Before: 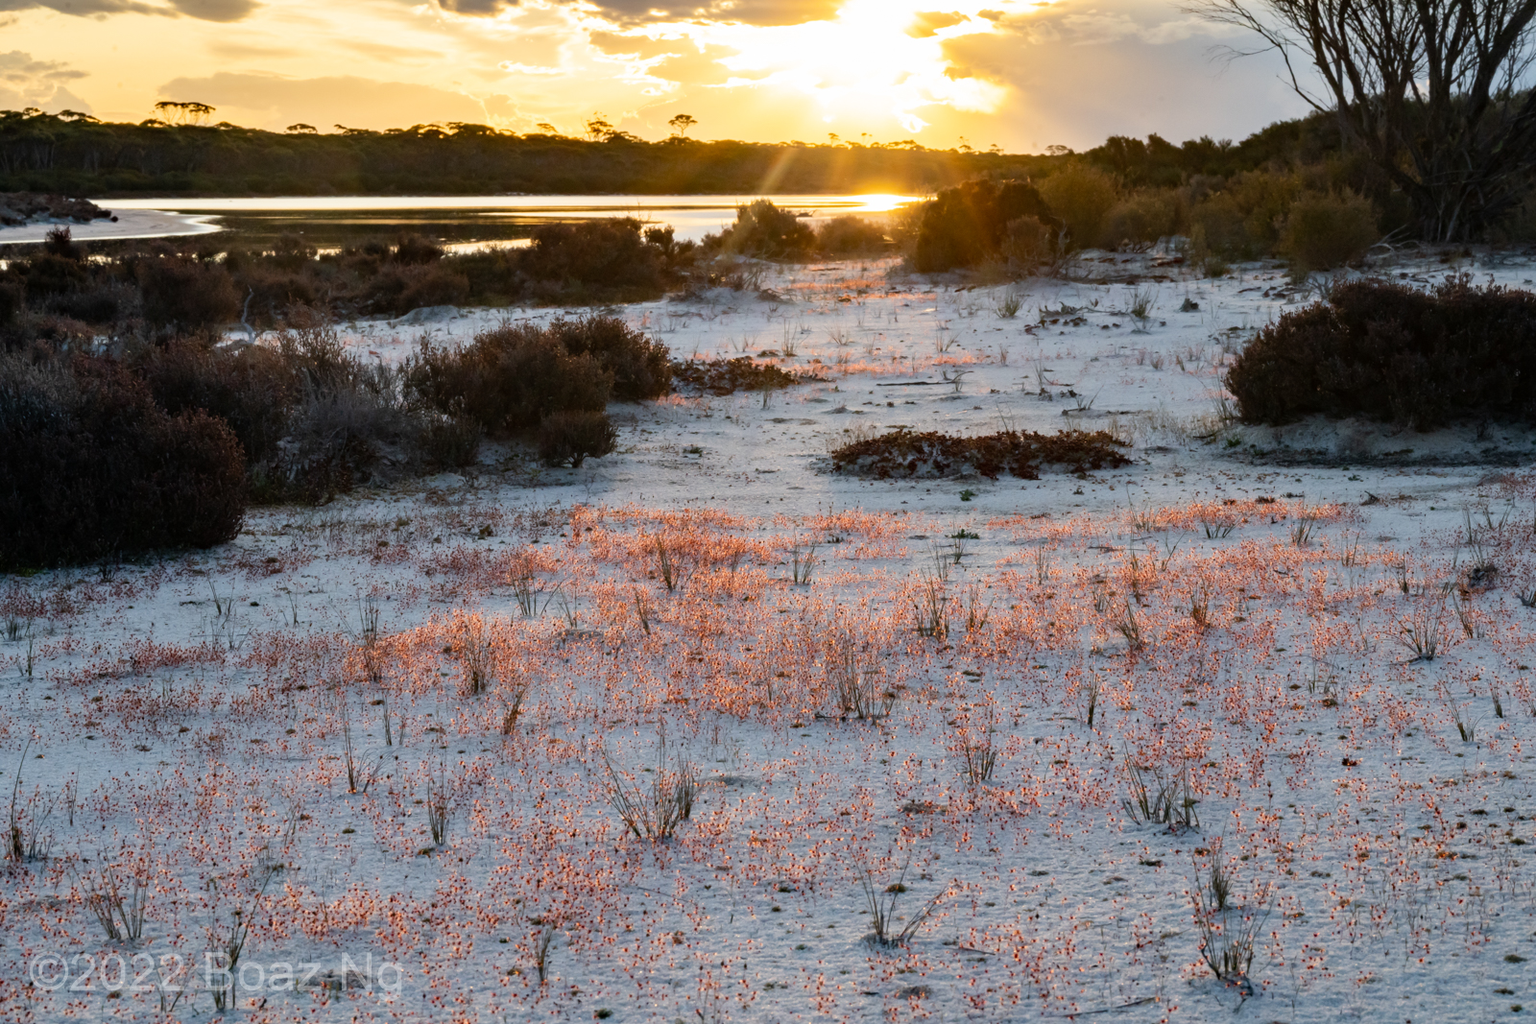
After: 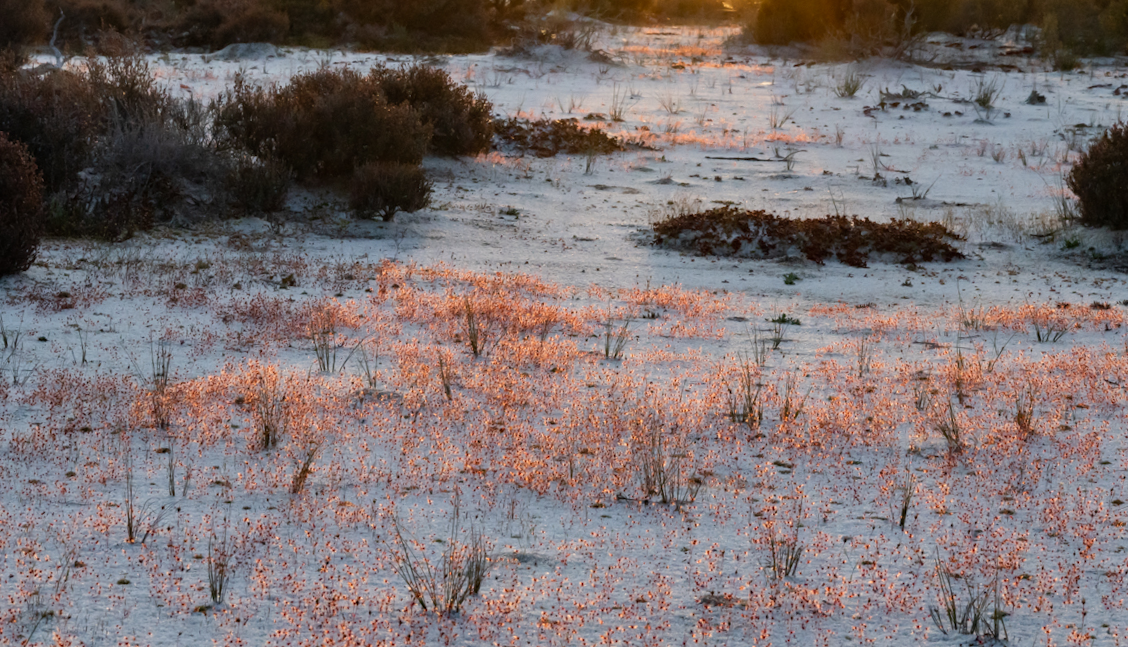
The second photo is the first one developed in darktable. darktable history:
crop and rotate: angle -4.08°, left 9.795%, top 20.973%, right 12.298%, bottom 11.975%
